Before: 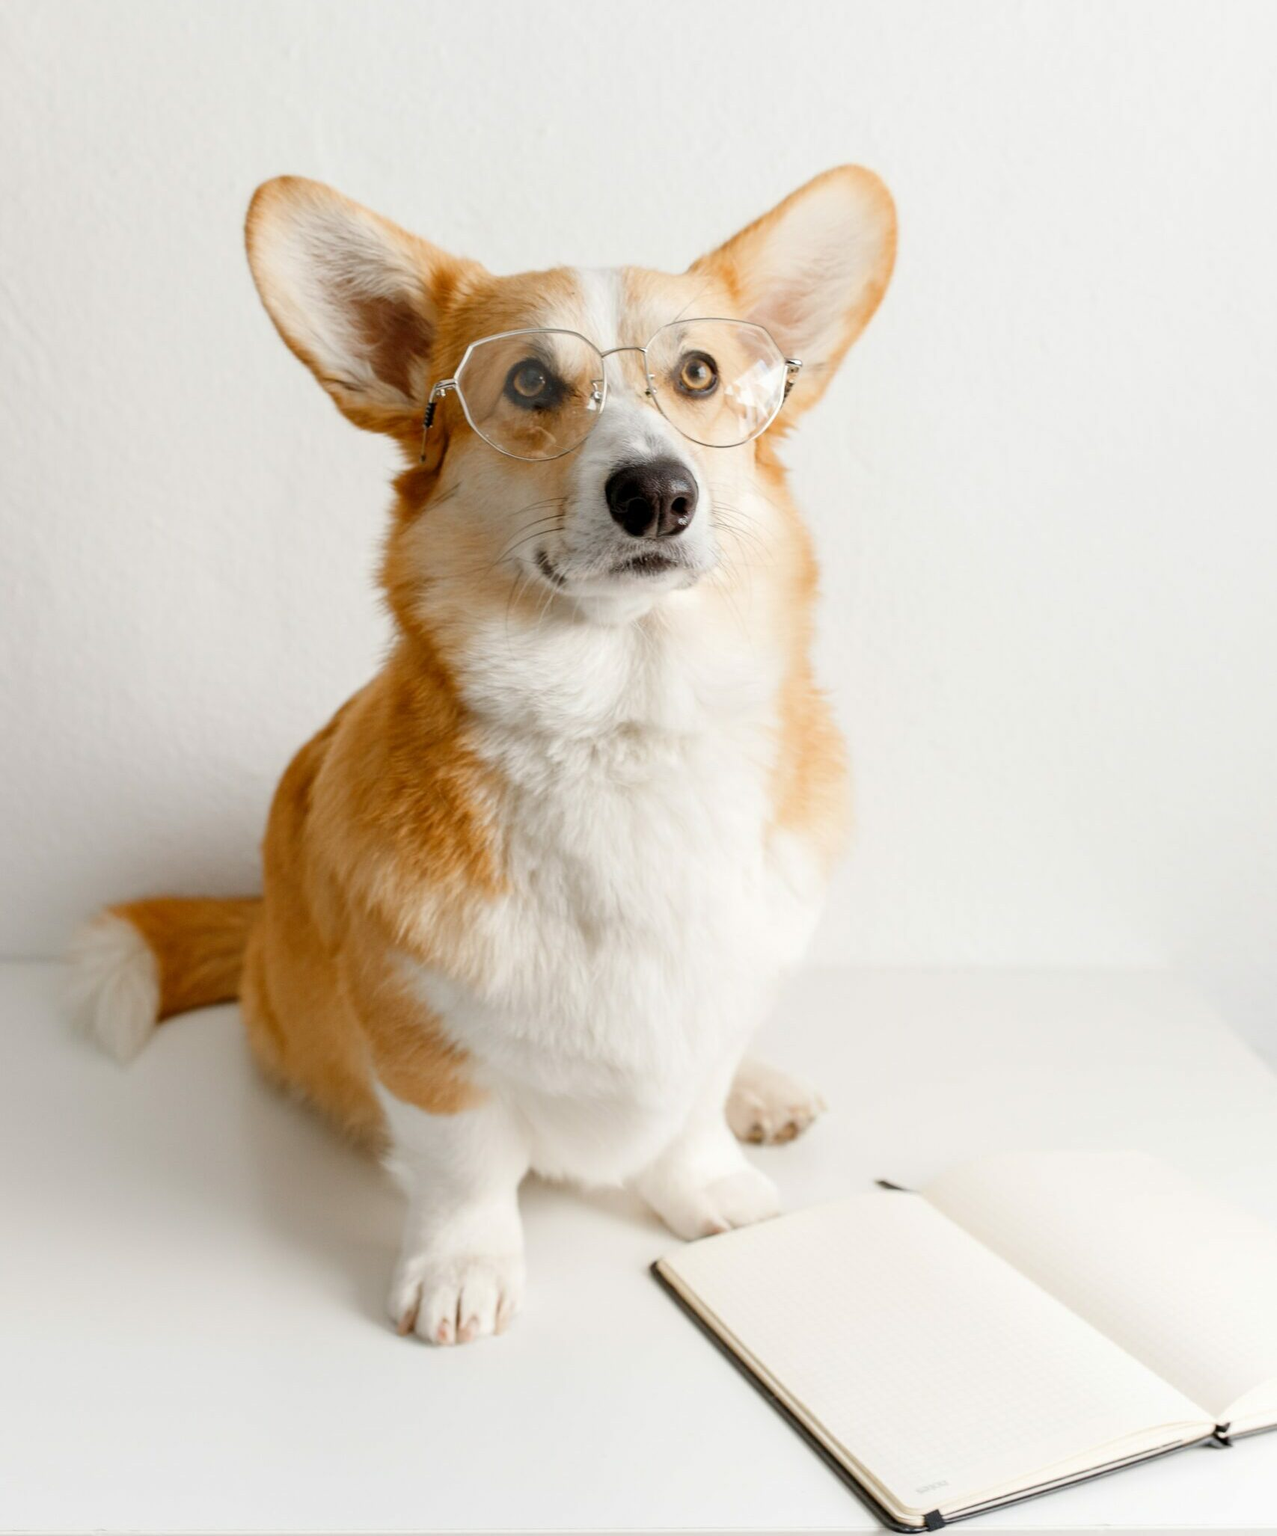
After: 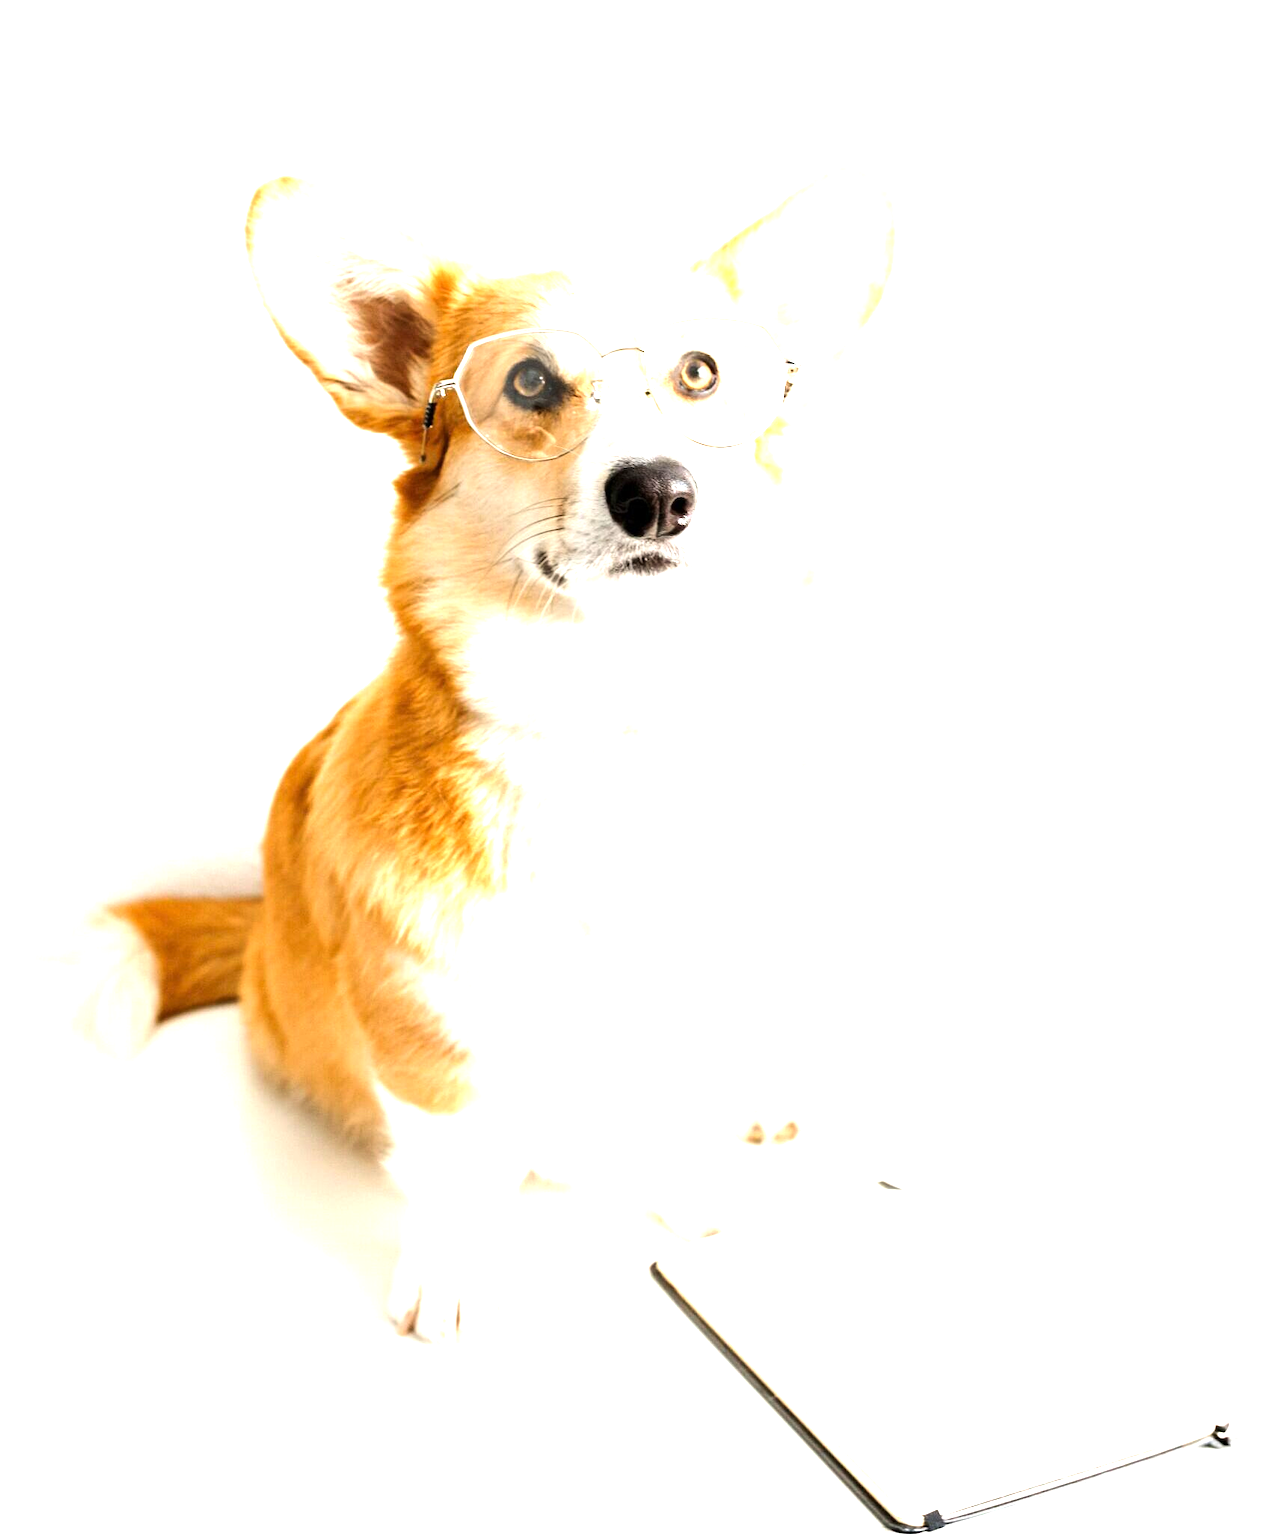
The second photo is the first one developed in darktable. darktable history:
exposure: exposure 1.2 EV, compensate highlight preservation false
tone equalizer: -8 EV -0.75 EV, -7 EV -0.7 EV, -6 EV -0.6 EV, -5 EV -0.4 EV, -3 EV 0.4 EV, -2 EV 0.6 EV, -1 EV 0.7 EV, +0 EV 0.75 EV, edges refinement/feathering 500, mask exposure compensation -1.57 EV, preserve details no
